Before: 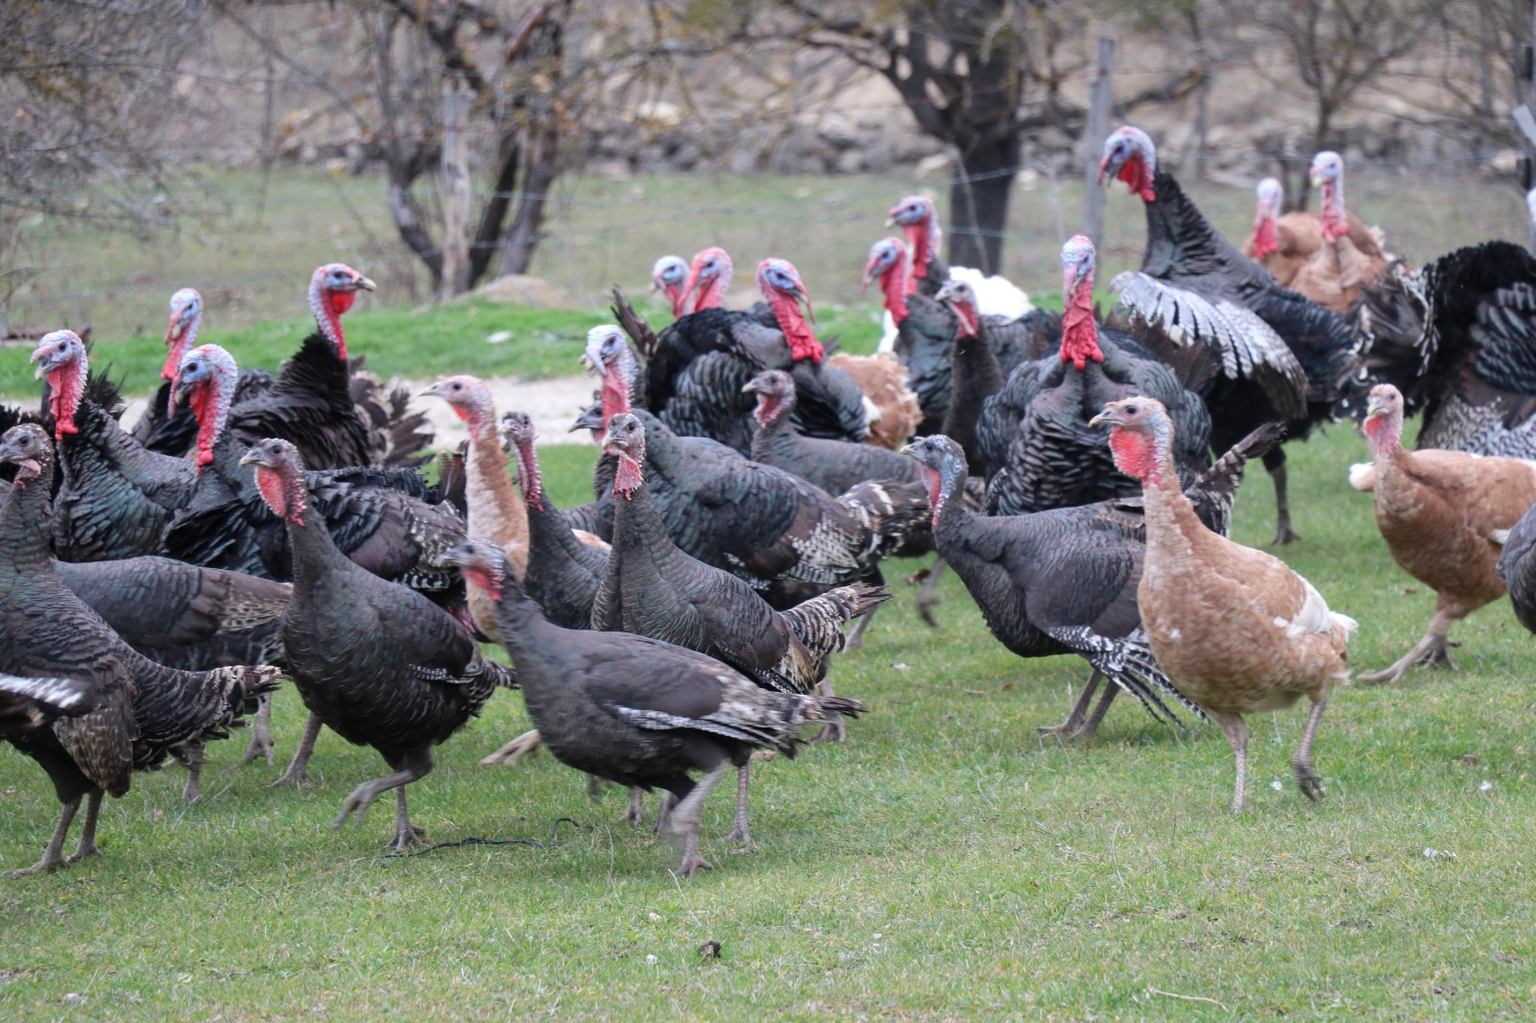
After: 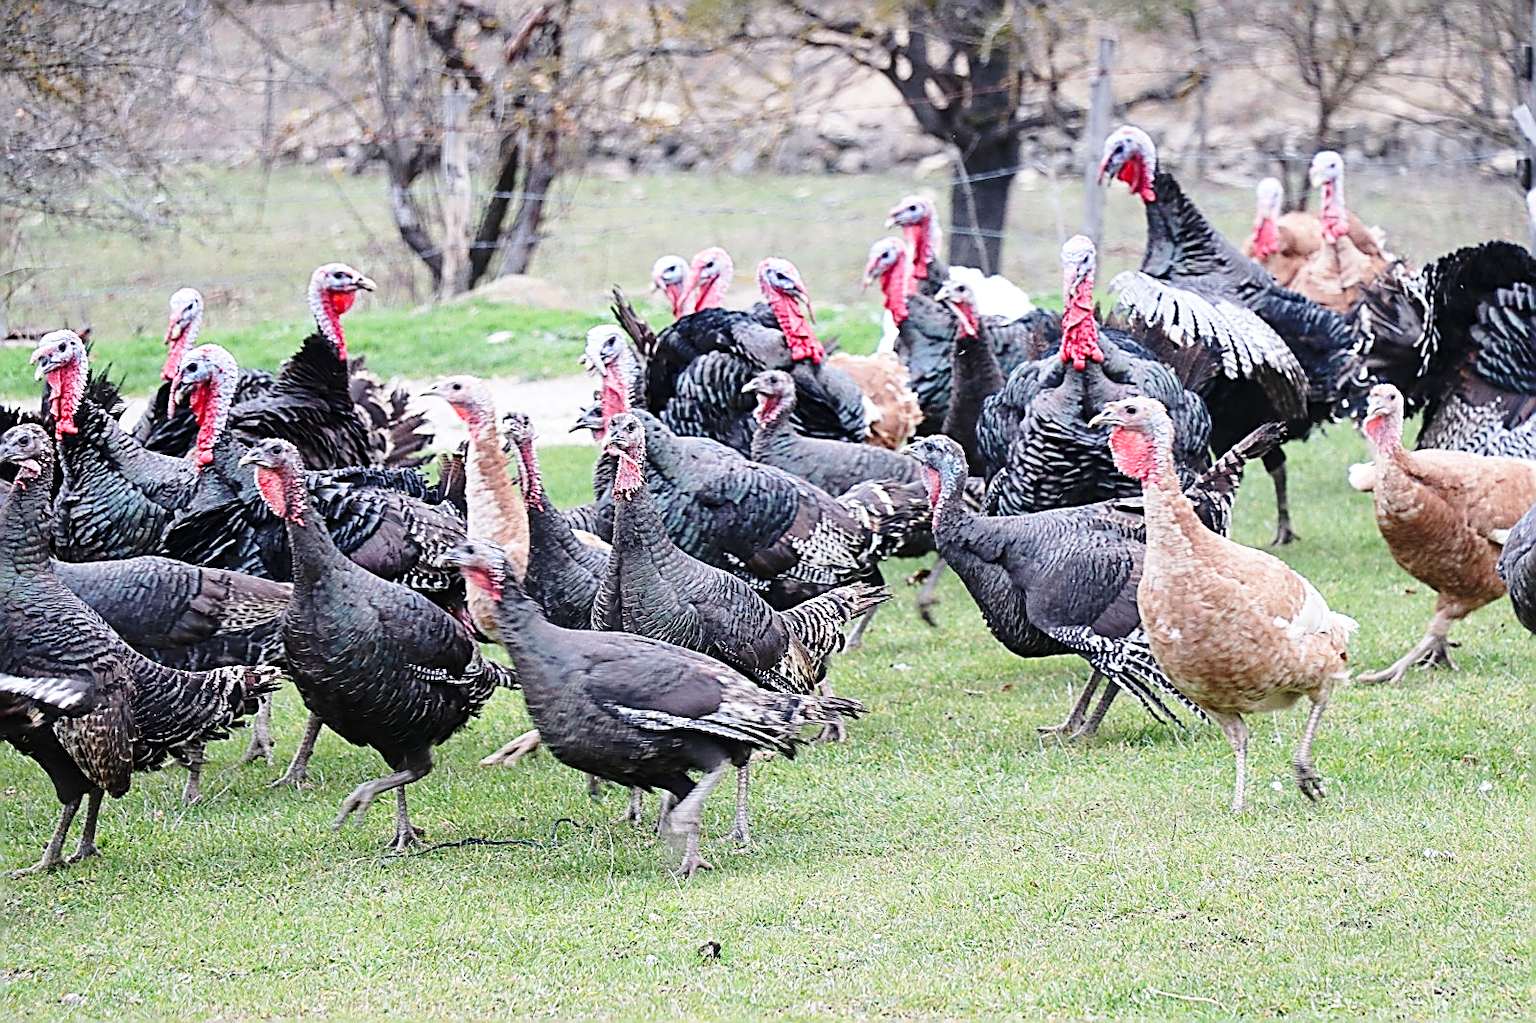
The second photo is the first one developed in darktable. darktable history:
sharpen: amount 1.844
base curve: curves: ch0 [(0, 0) (0.028, 0.03) (0.121, 0.232) (0.46, 0.748) (0.859, 0.968) (1, 1)], preserve colors none
